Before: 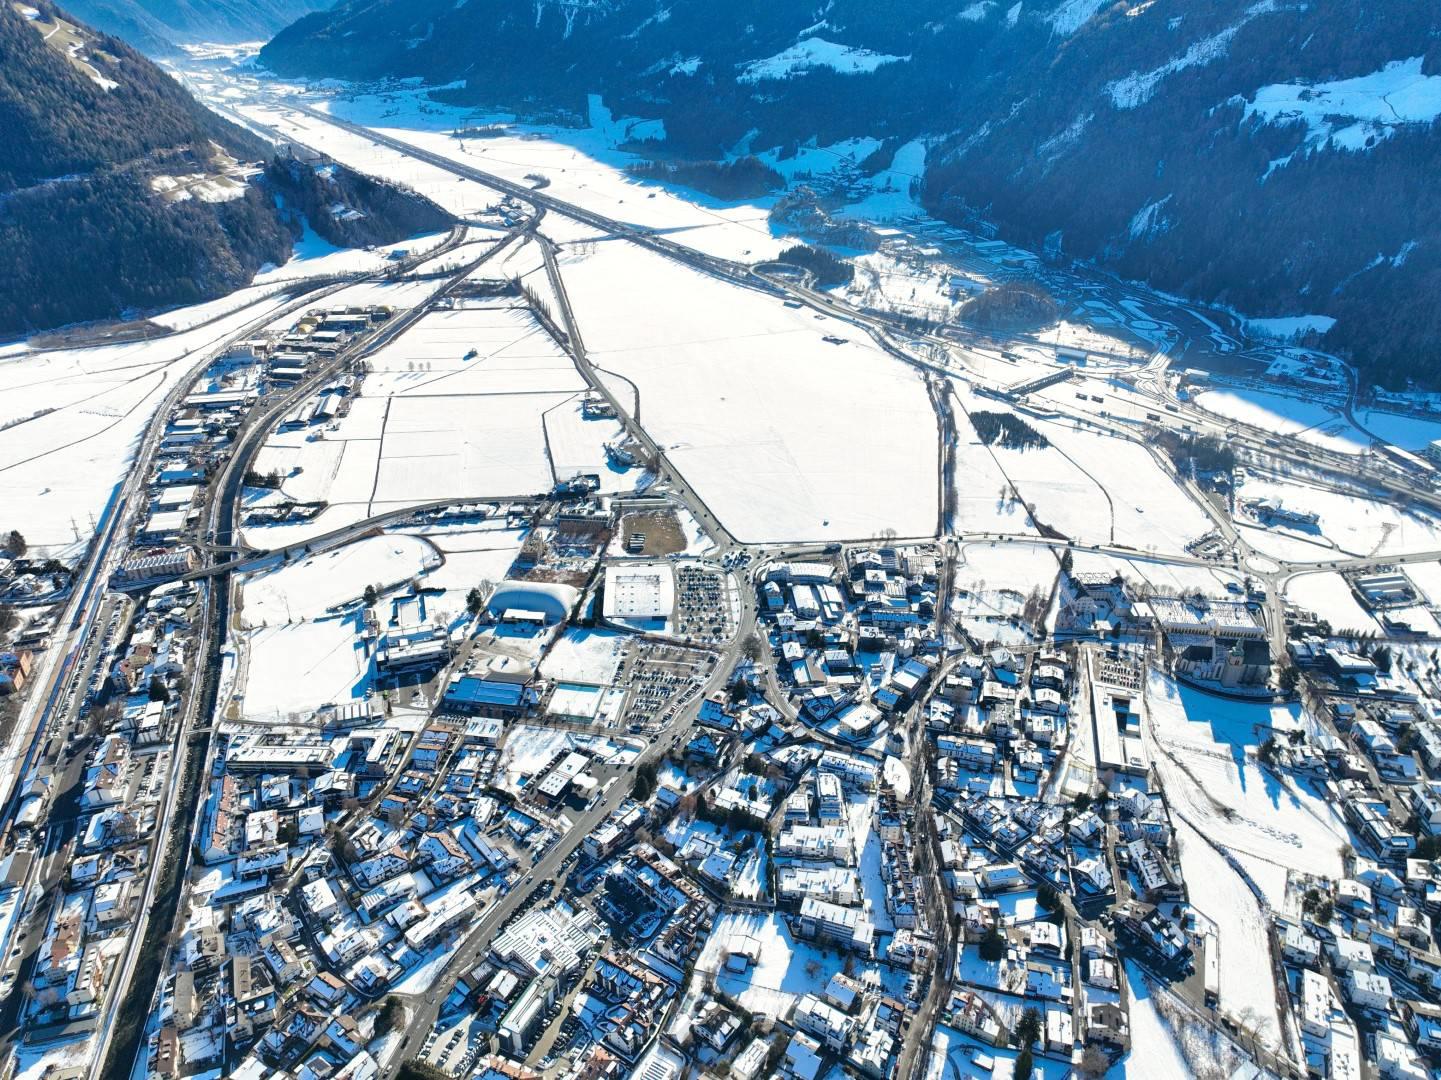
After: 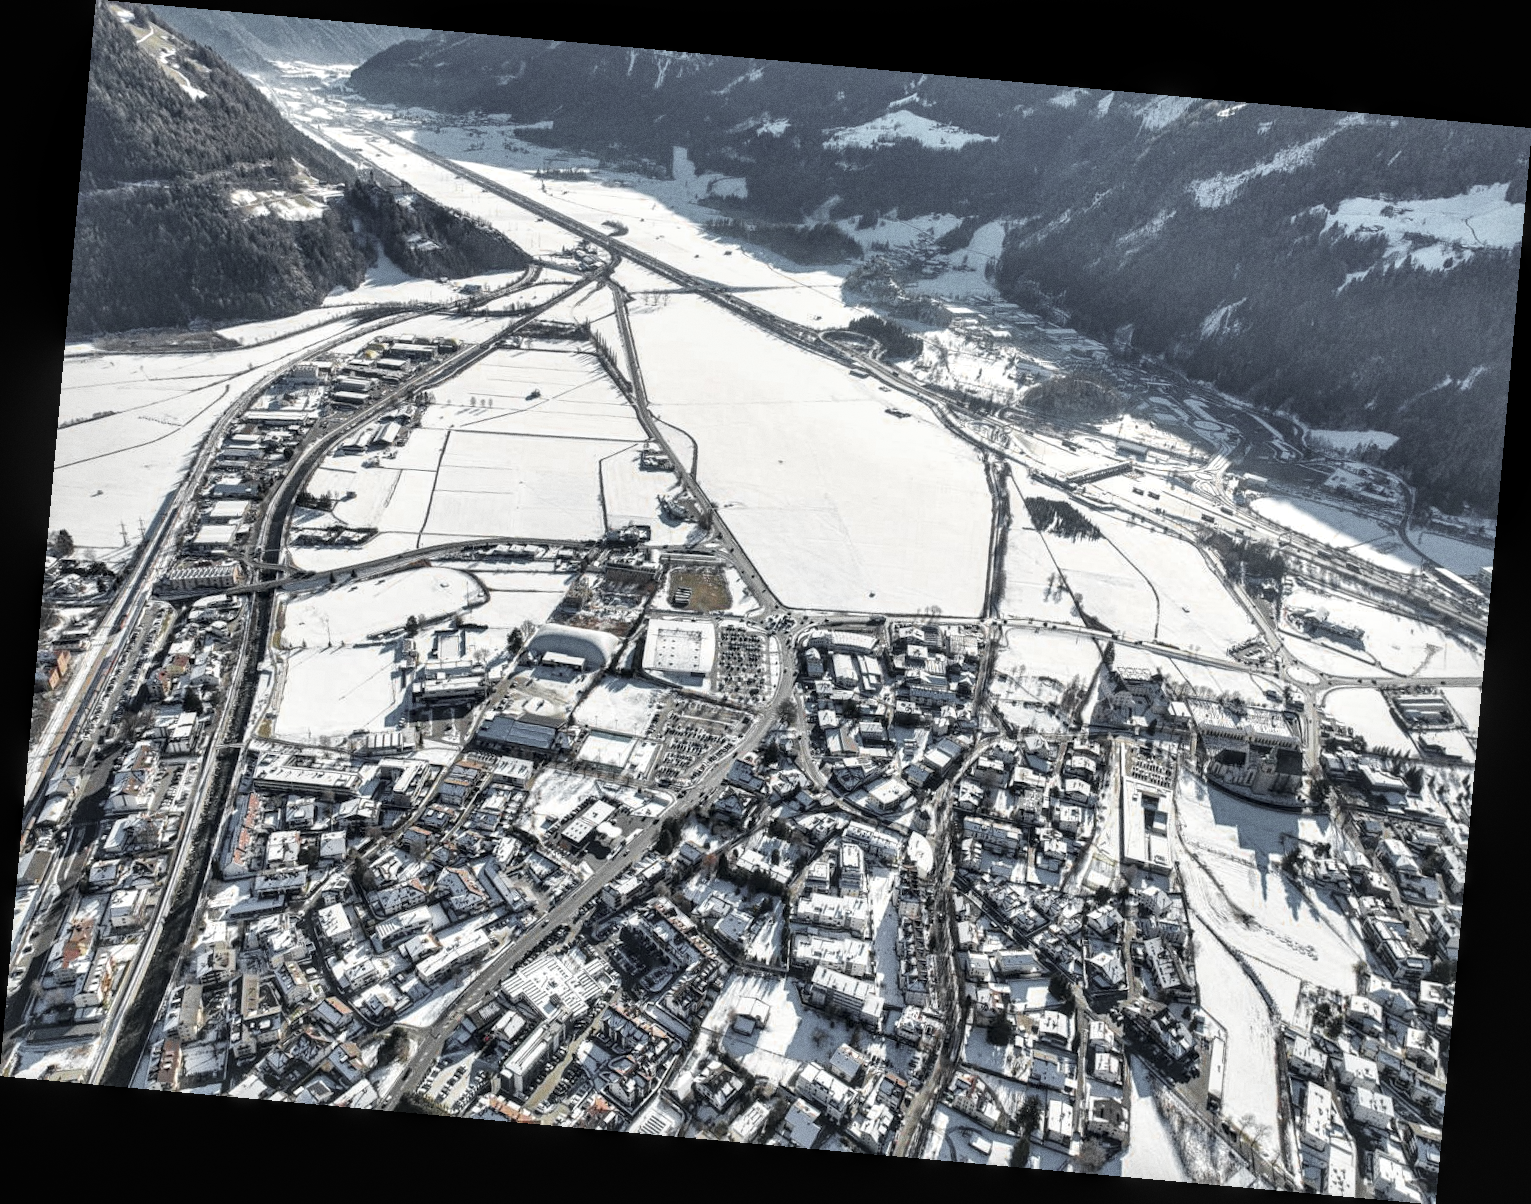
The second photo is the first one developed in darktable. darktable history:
grain: coarseness 0.09 ISO
local contrast: detail 130%
color zones: curves: ch0 [(0.004, 0.388) (0.125, 0.392) (0.25, 0.404) (0.375, 0.5) (0.5, 0.5) (0.625, 0.5) (0.75, 0.5) (0.875, 0.5)]; ch1 [(0, 0.5) (0.125, 0.5) (0.25, 0.5) (0.375, 0.124) (0.524, 0.124) (0.645, 0.128) (0.789, 0.132) (0.914, 0.096) (0.998, 0.068)]
rotate and perspective: rotation 5.12°, automatic cropping off
